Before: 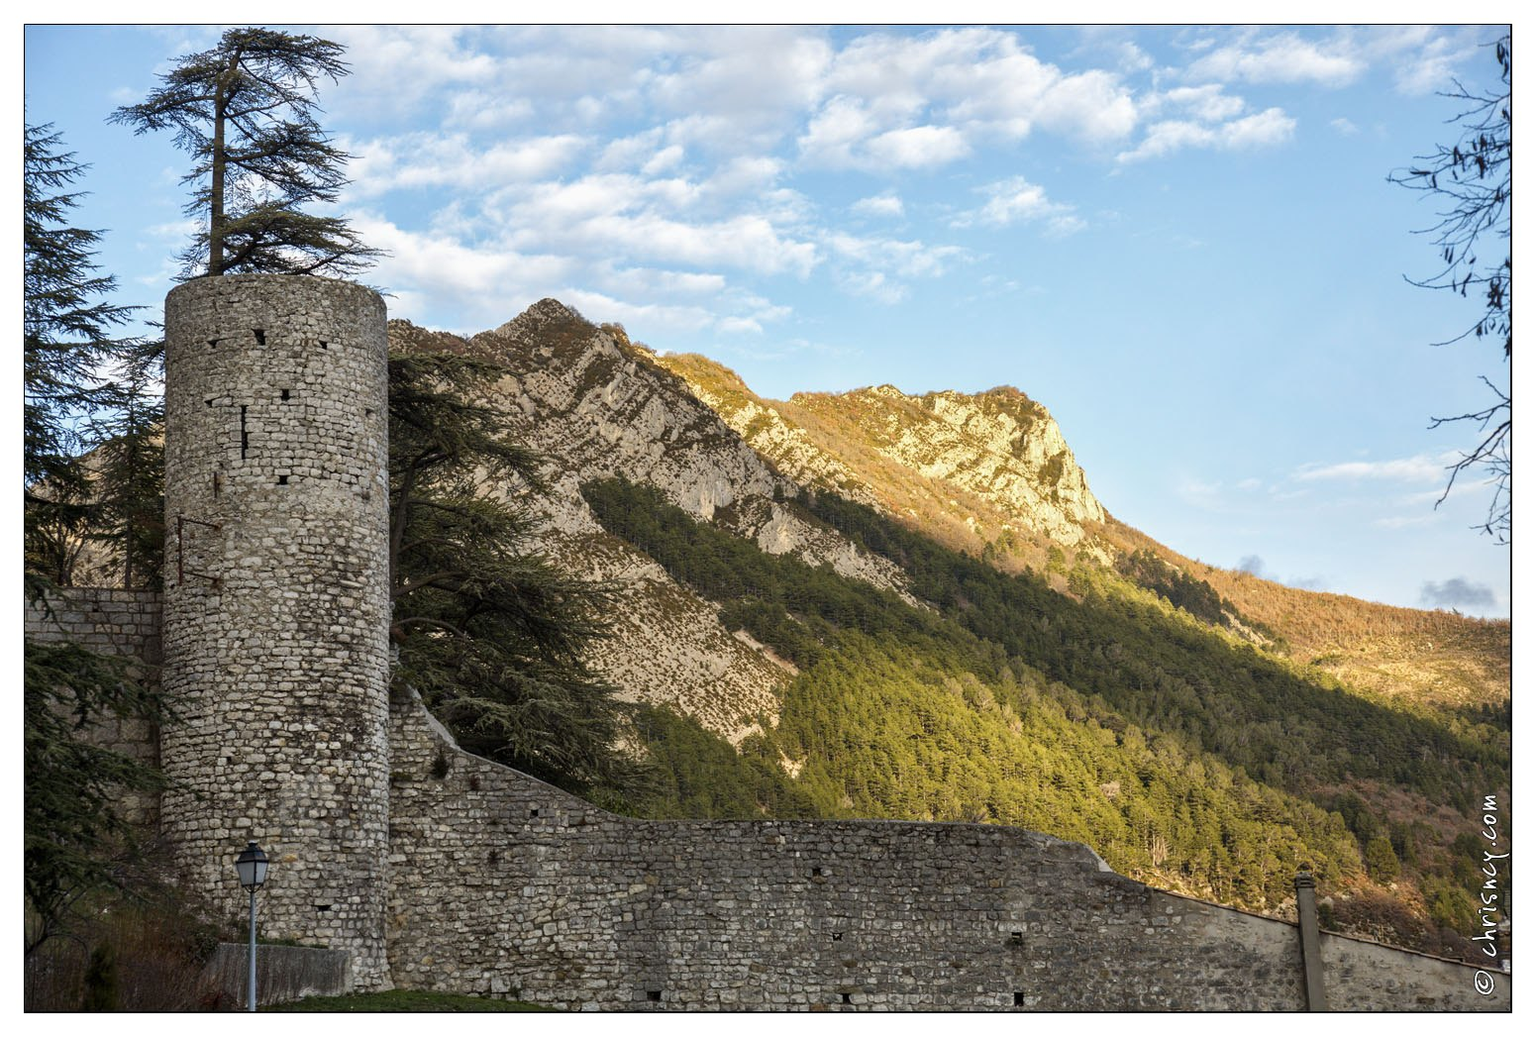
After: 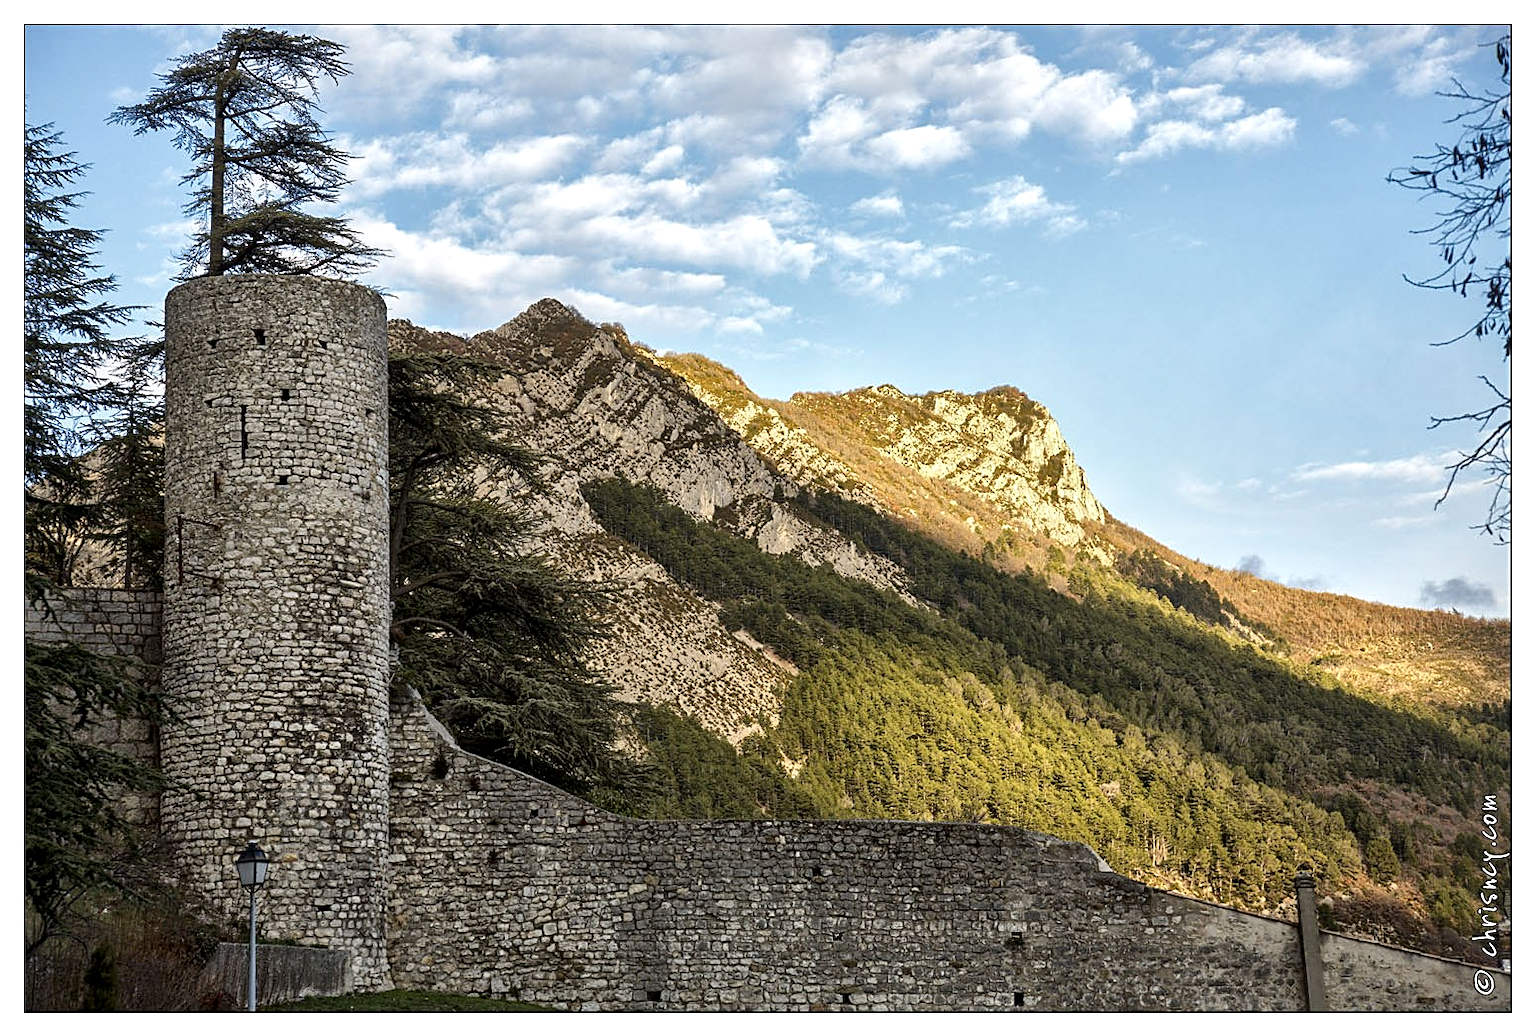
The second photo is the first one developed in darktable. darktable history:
local contrast: mode bilateral grid, contrast 20, coarseness 50, detail 161%, midtone range 0.2
sharpen: on, module defaults
